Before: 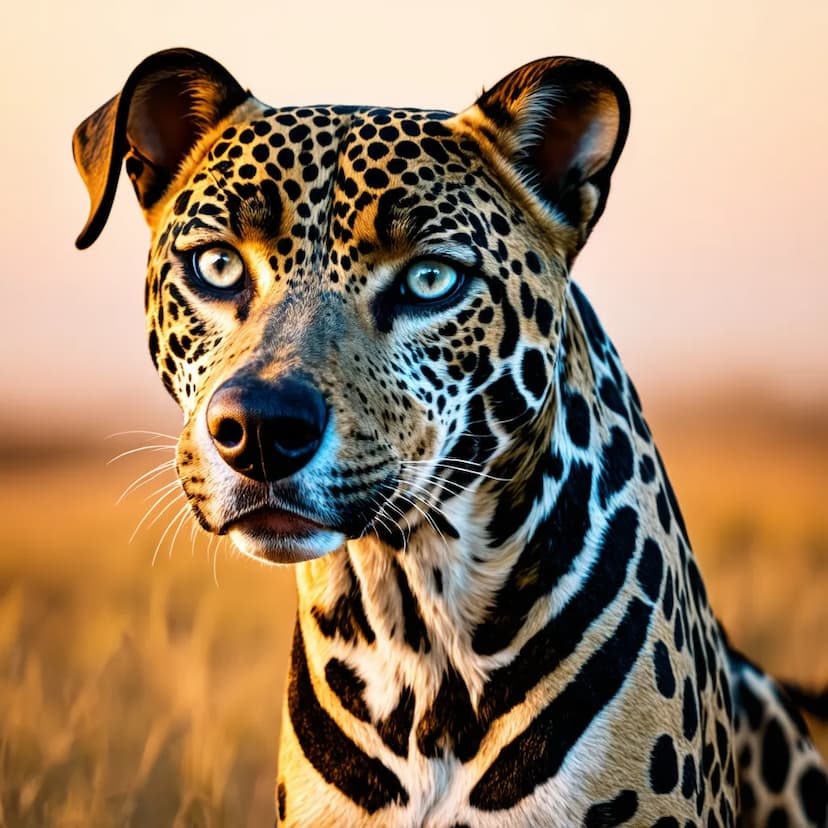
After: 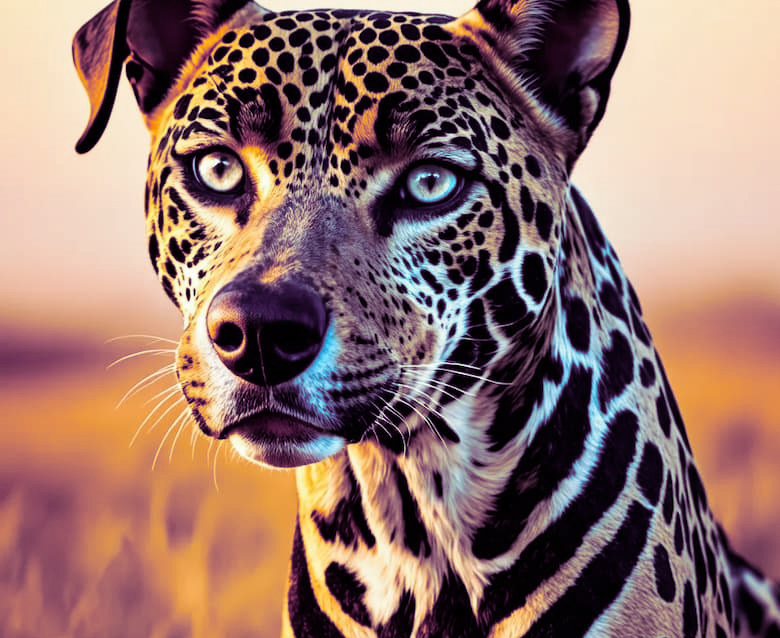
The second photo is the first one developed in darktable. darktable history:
crop and rotate: angle 0.03°, top 11.643%, right 5.651%, bottom 11.189%
split-toning: shadows › hue 277.2°, shadows › saturation 0.74
